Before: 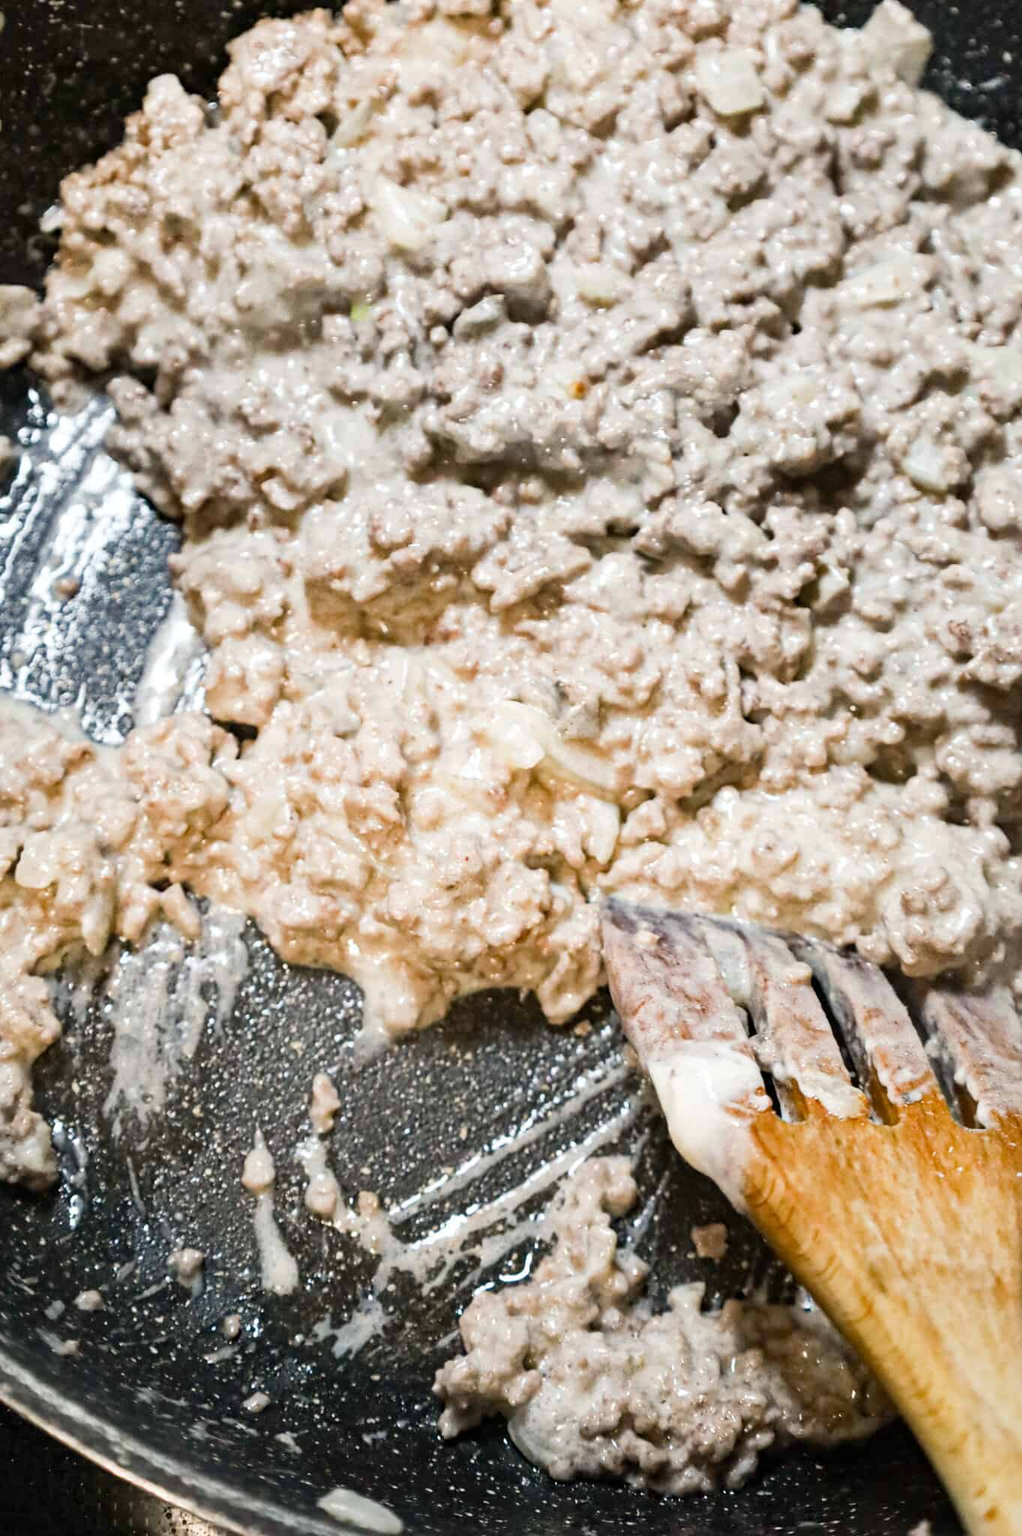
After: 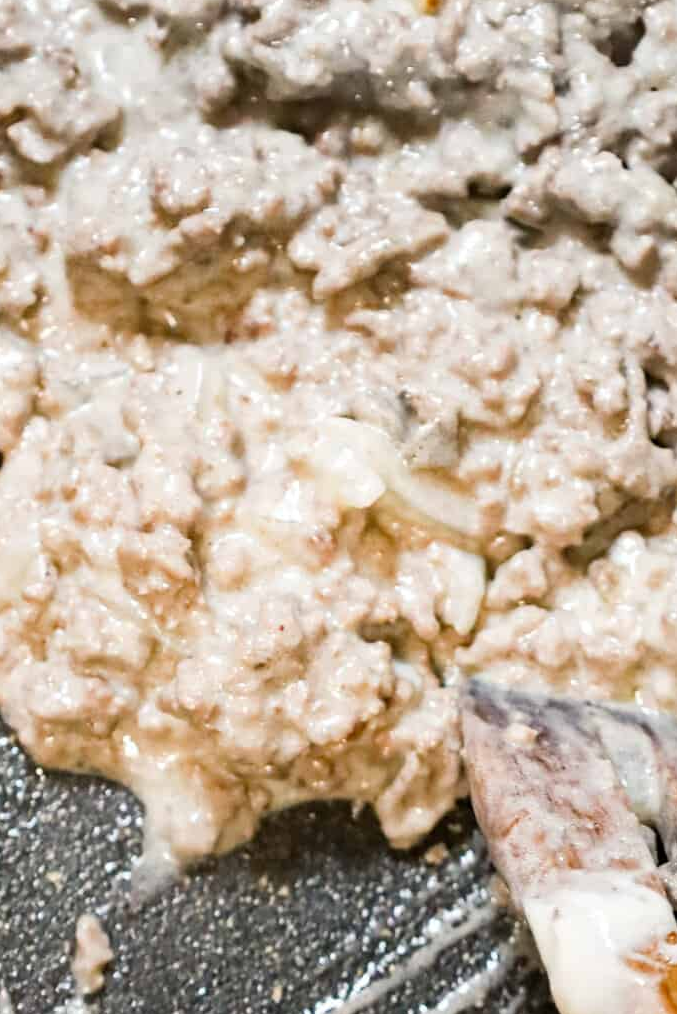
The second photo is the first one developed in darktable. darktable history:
crop: left 25.034%, top 25.261%, right 25.242%, bottom 25.198%
